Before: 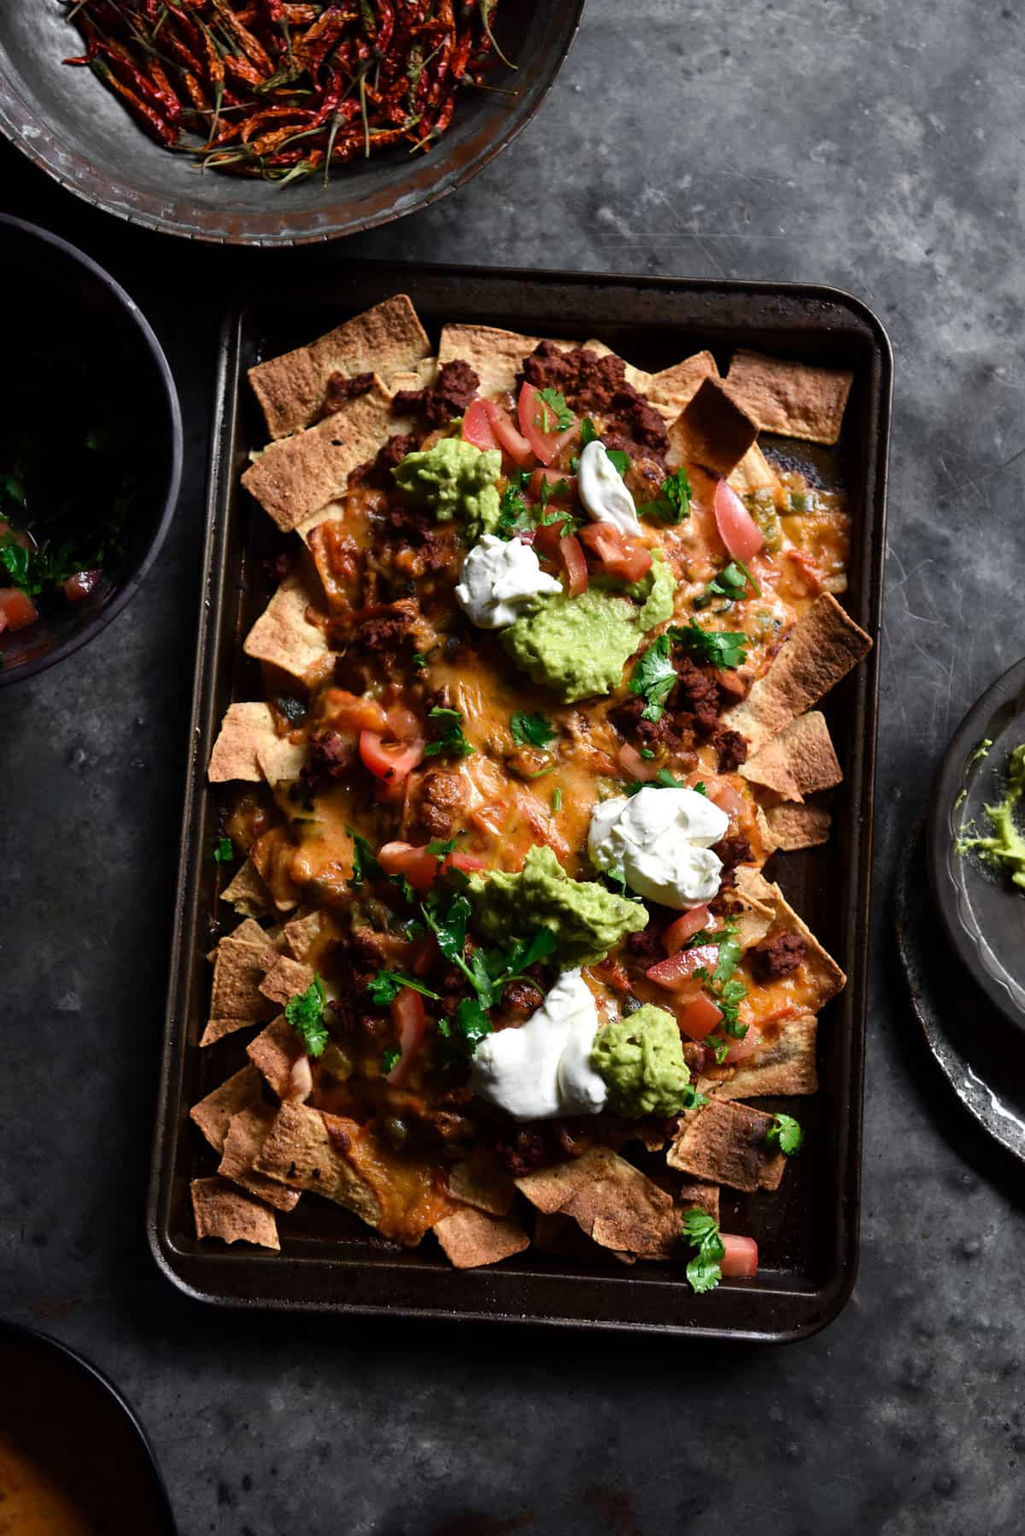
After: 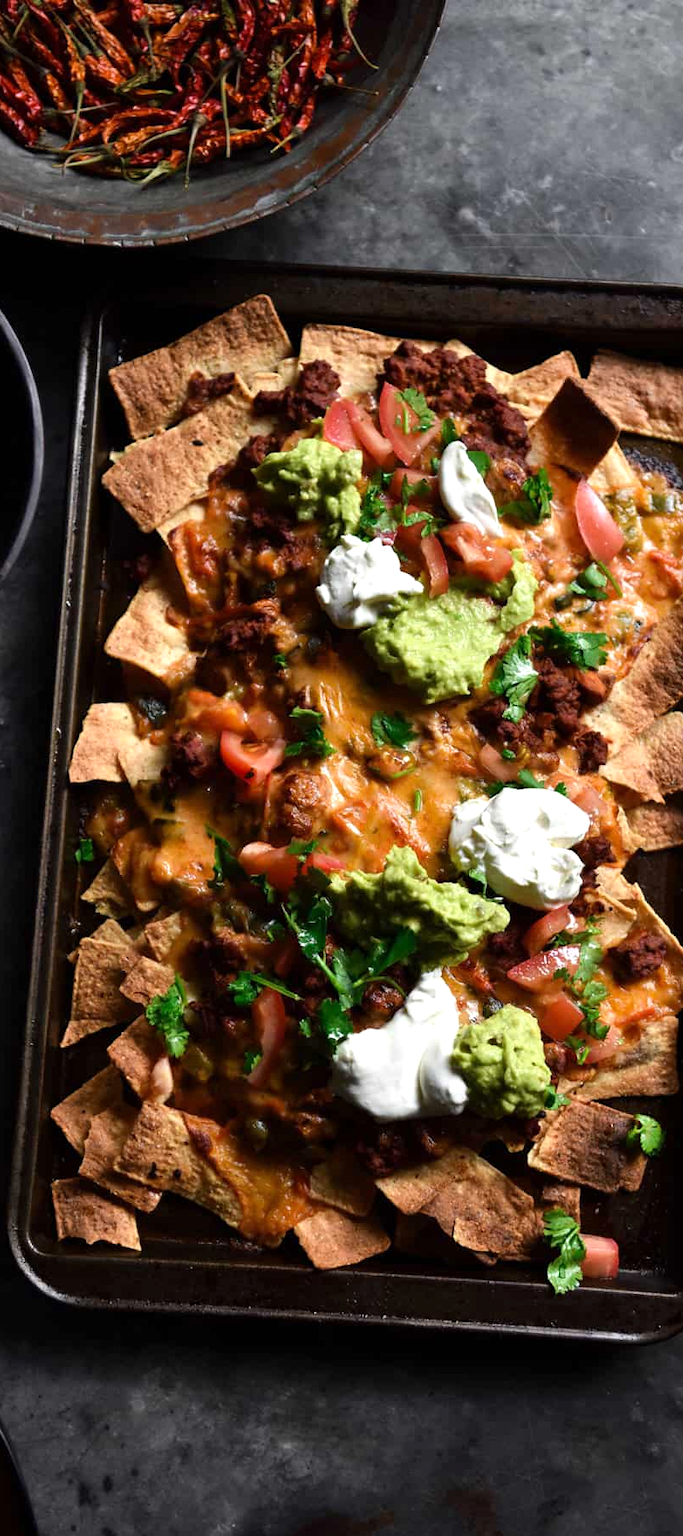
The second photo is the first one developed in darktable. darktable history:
crop and rotate: left 13.666%, right 19.646%
exposure: exposure 0.203 EV, compensate highlight preservation false
